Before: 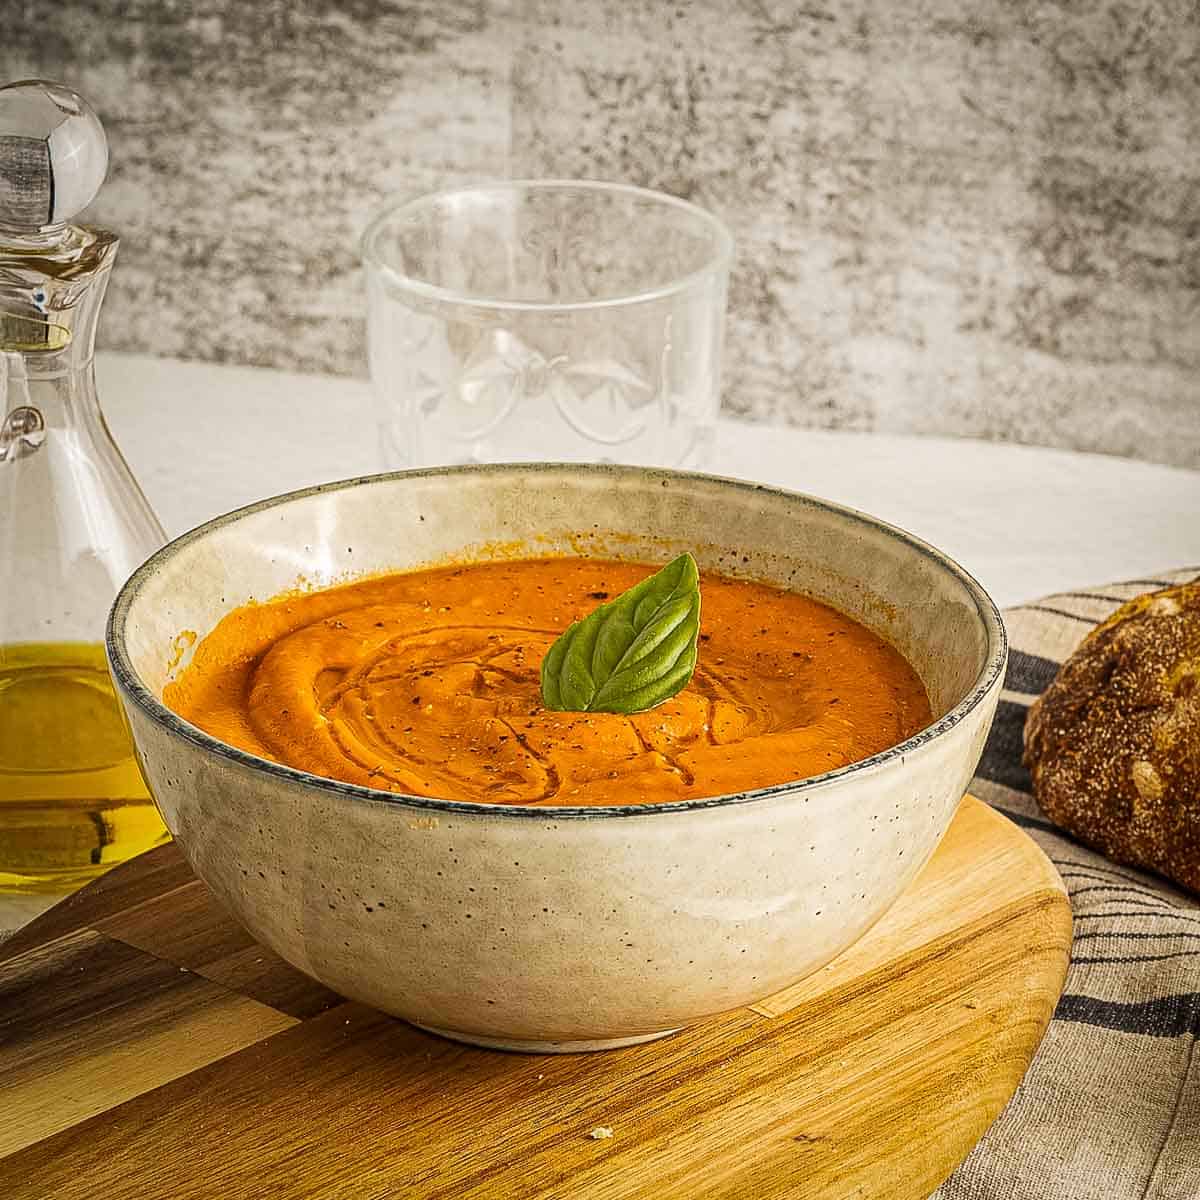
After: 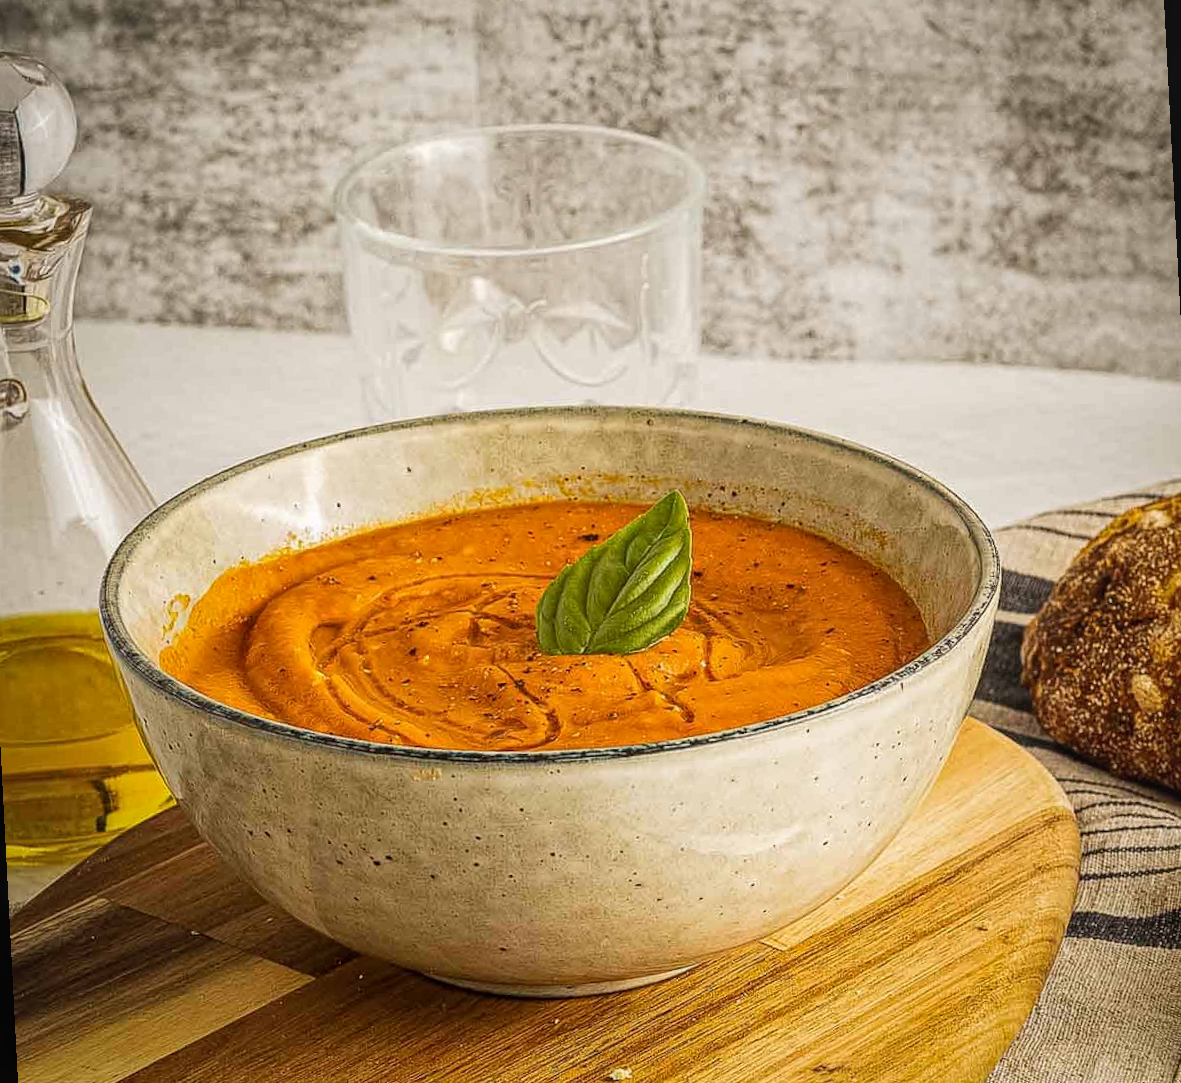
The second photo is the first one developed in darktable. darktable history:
rotate and perspective: rotation -3°, crop left 0.031, crop right 0.968, crop top 0.07, crop bottom 0.93
local contrast: detail 110%
